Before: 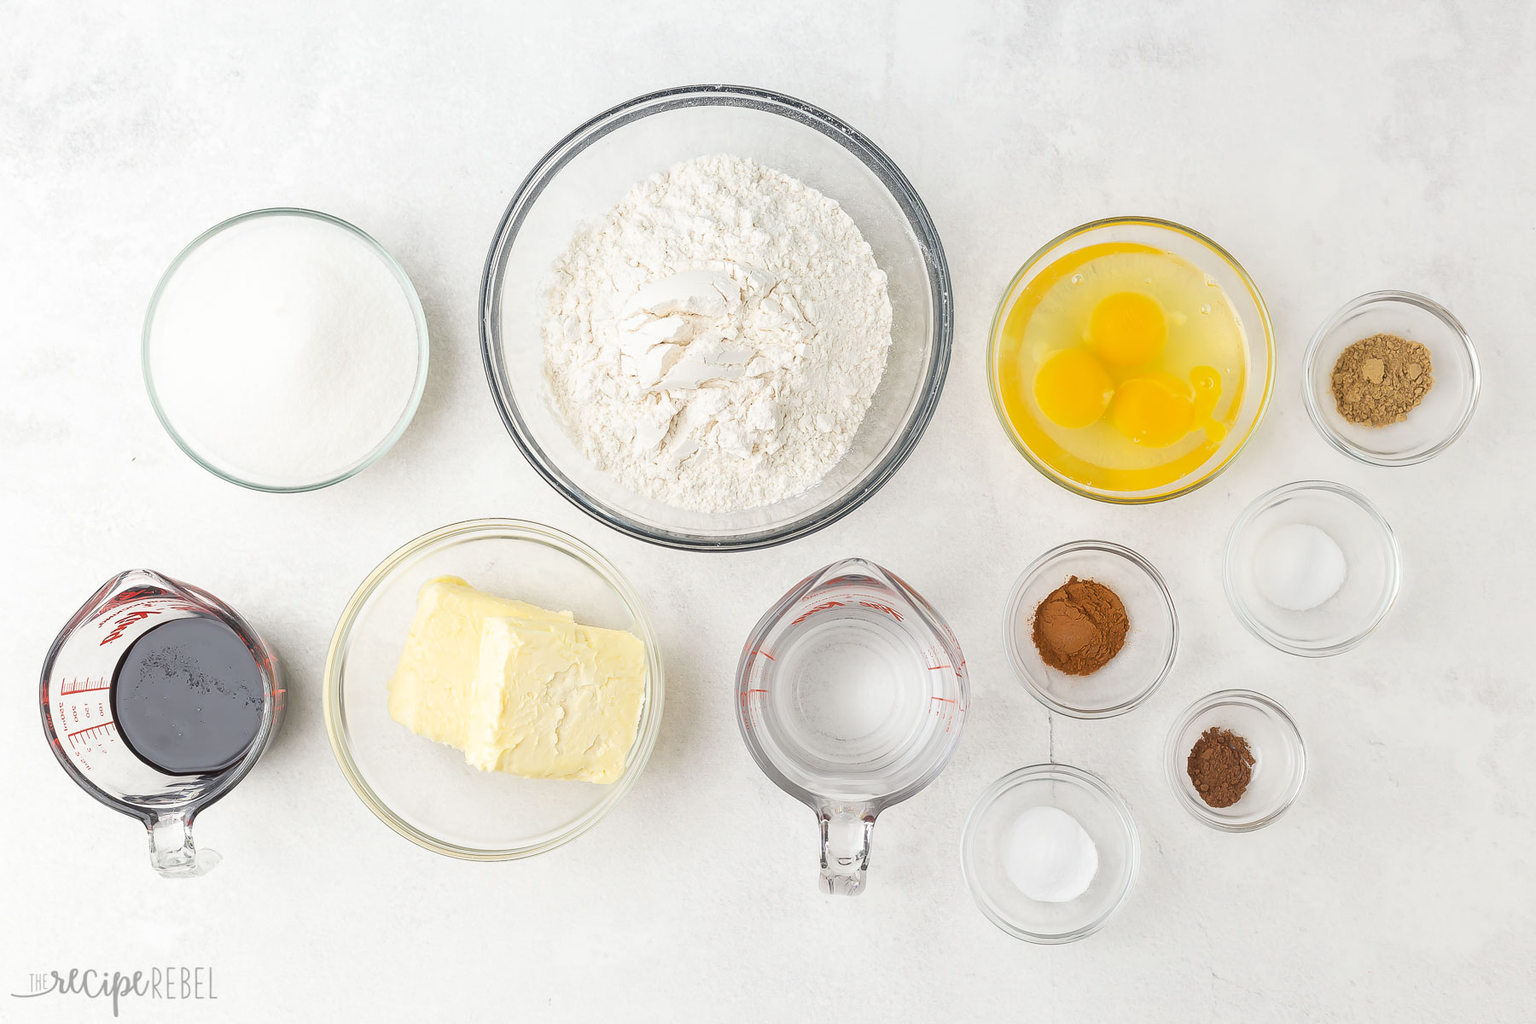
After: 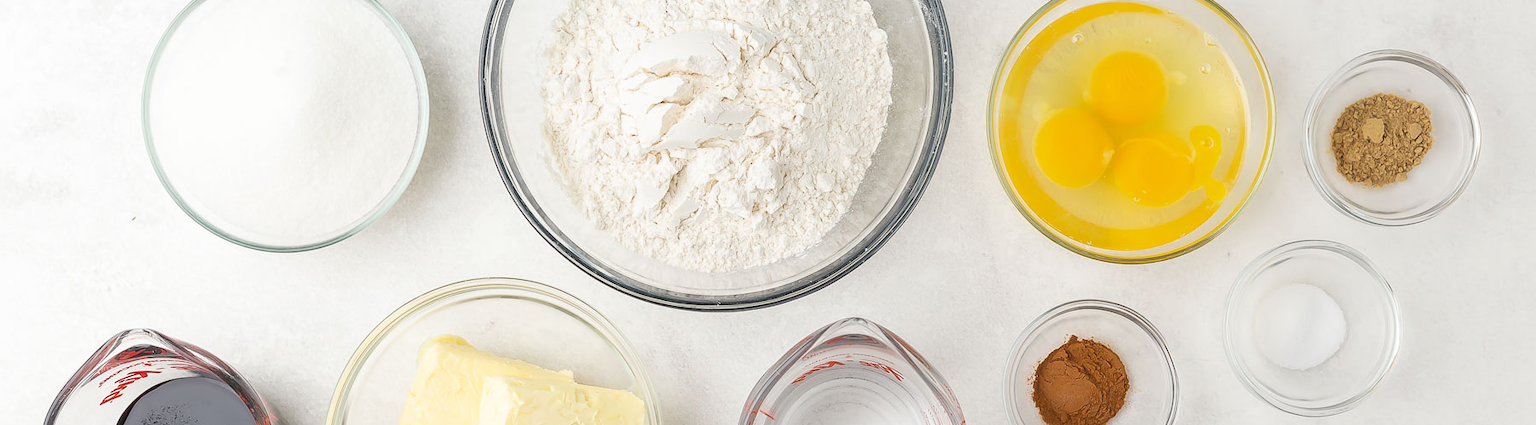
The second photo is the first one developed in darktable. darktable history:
crop and rotate: top 23.553%, bottom 34.829%
